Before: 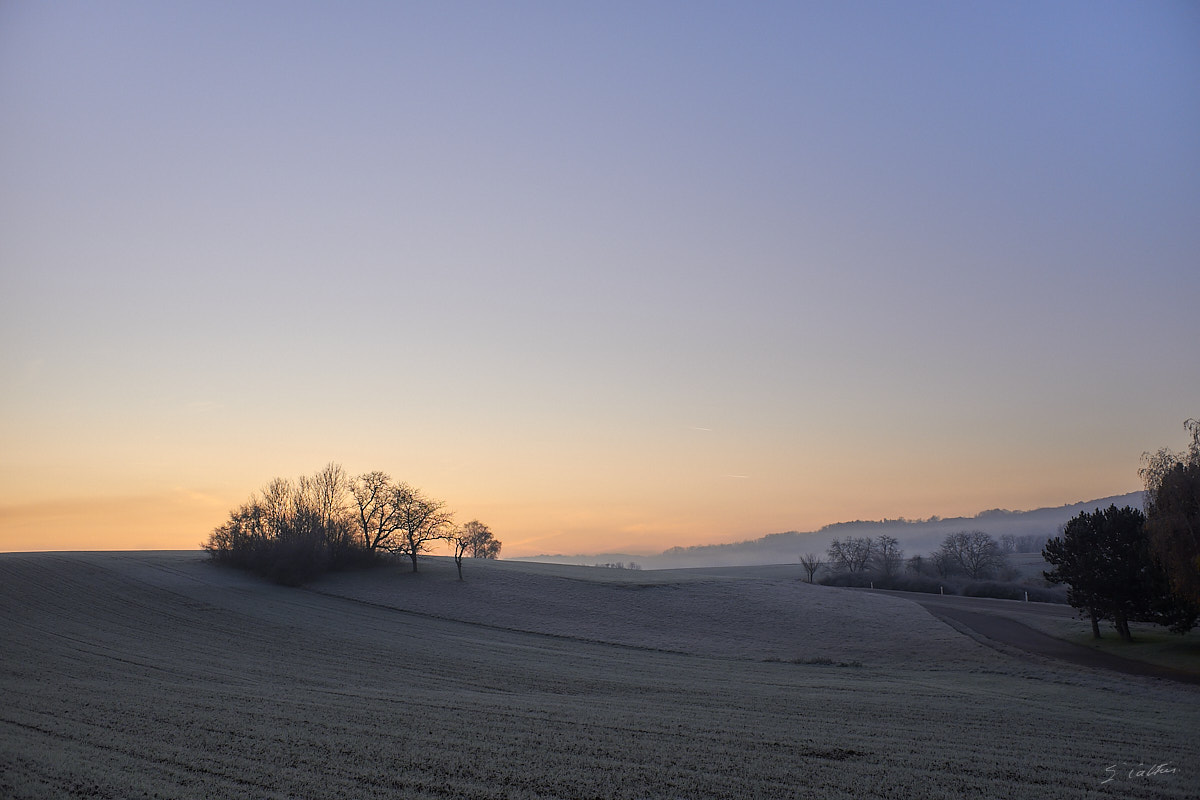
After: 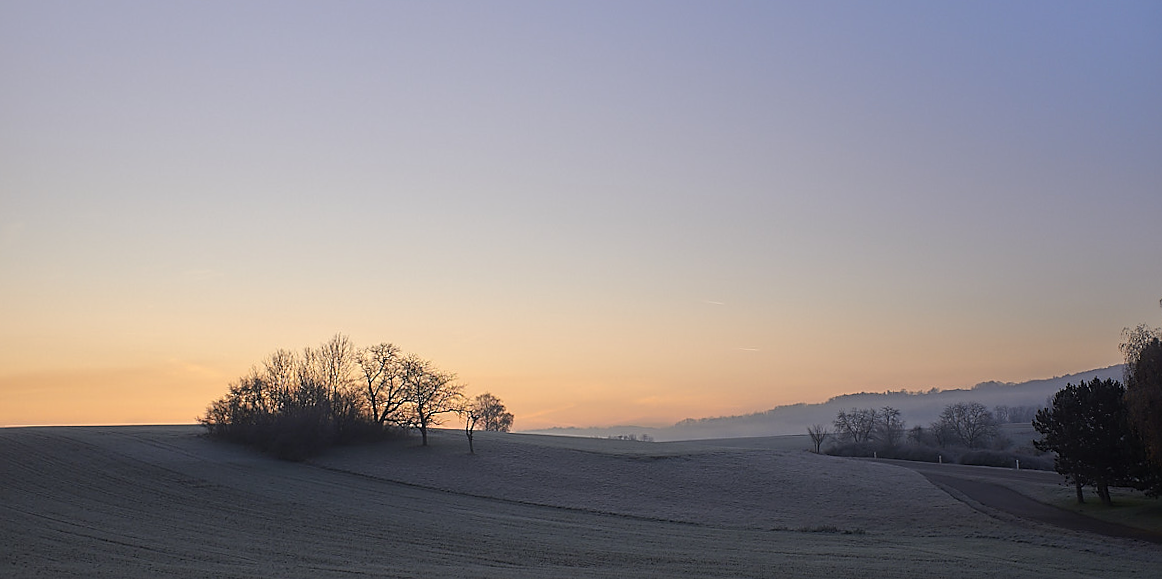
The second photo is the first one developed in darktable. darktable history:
rotate and perspective: rotation 0.679°, lens shift (horizontal) 0.136, crop left 0.009, crop right 0.991, crop top 0.078, crop bottom 0.95
contrast equalizer: octaves 7, y [[0.6 ×6], [0.55 ×6], [0 ×6], [0 ×6], [0 ×6]], mix -0.3
crop and rotate: left 1.814%, top 12.818%, right 0.25%, bottom 9.225%
sharpen: on, module defaults
